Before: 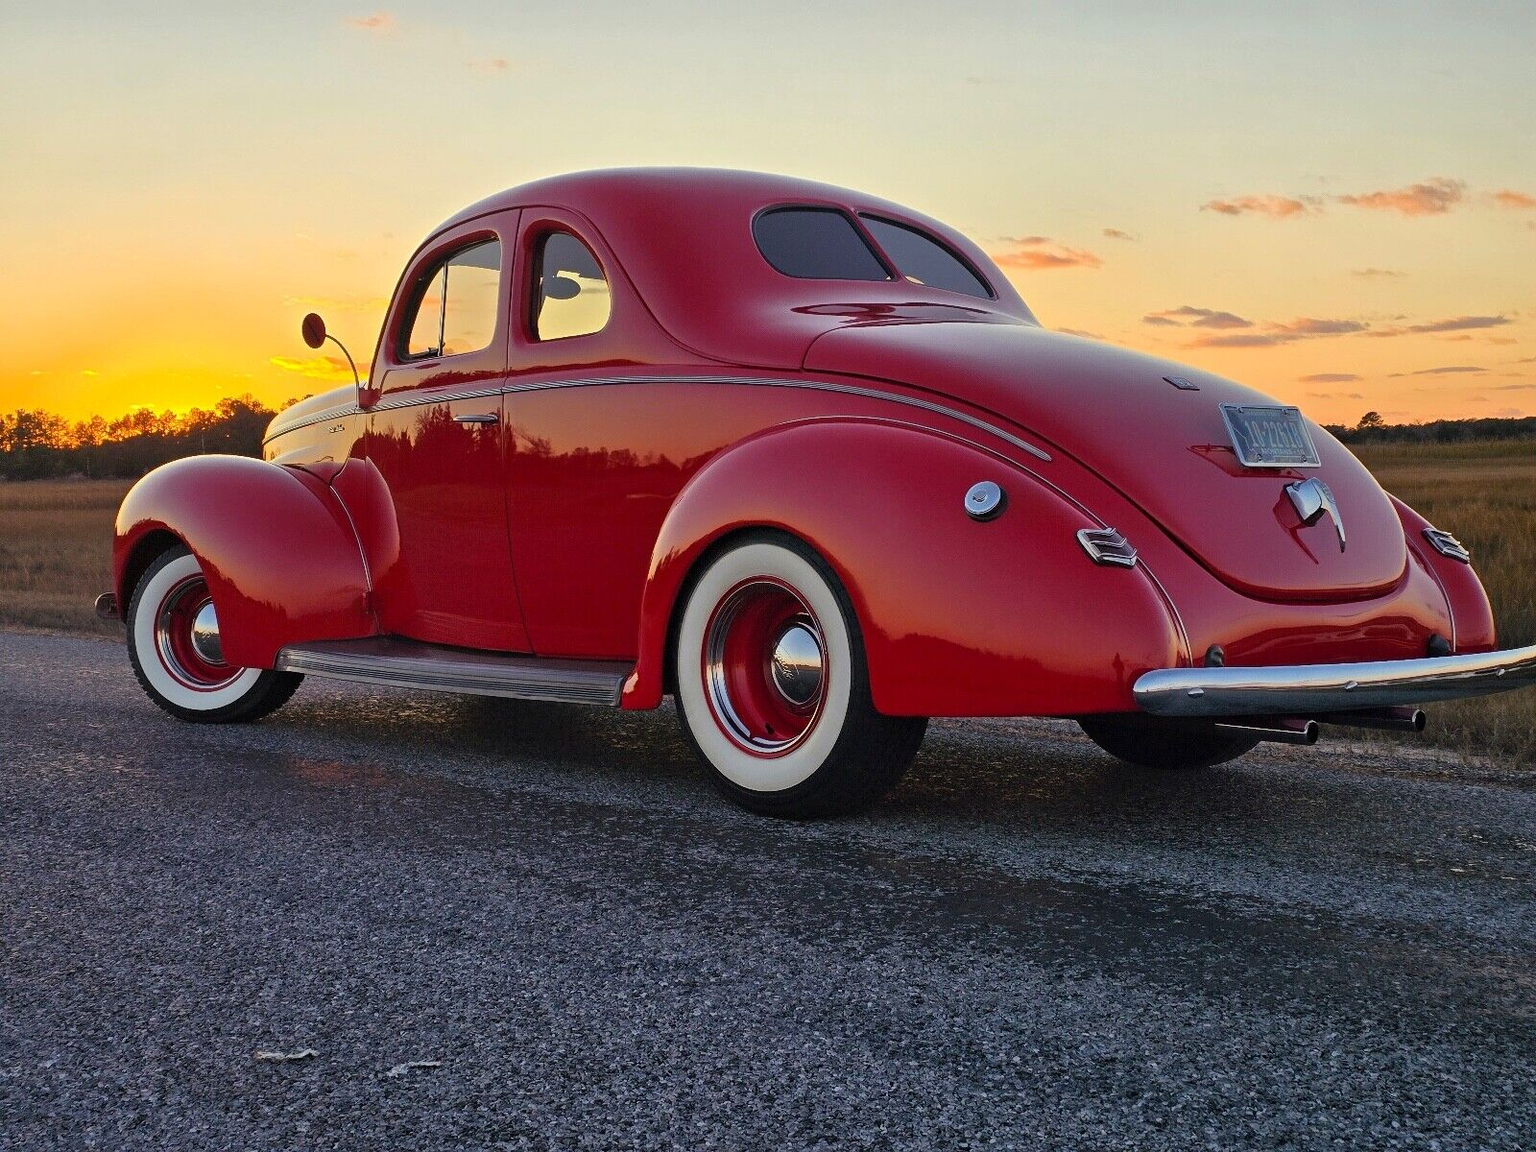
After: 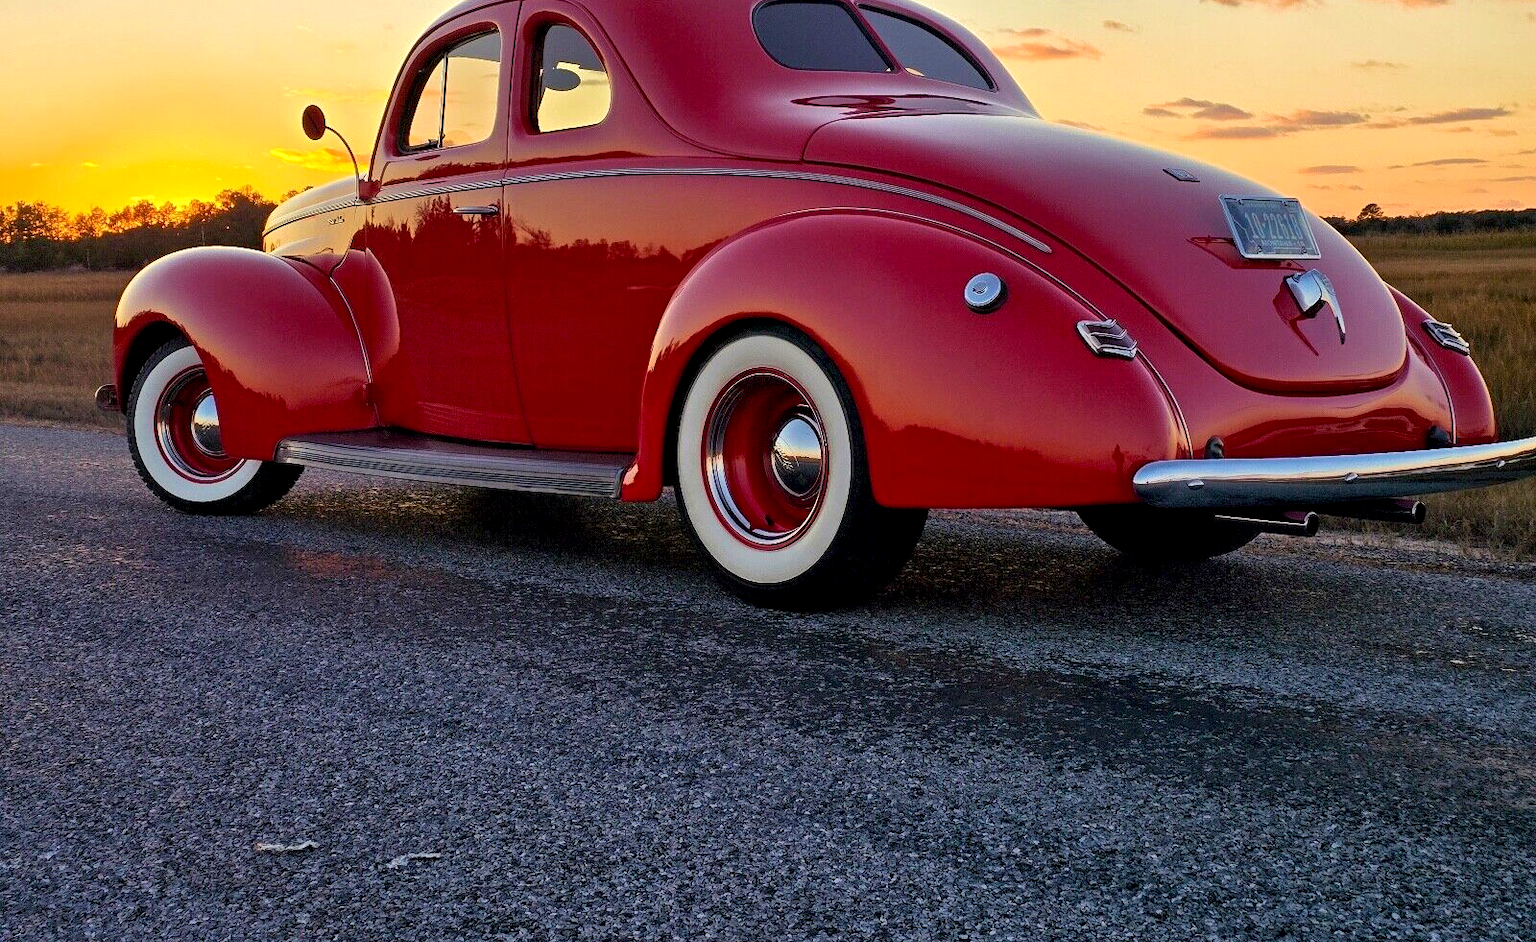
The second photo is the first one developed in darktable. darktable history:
local contrast: highlights 105%, shadows 99%, detail 119%, midtone range 0.2
exposure: black level correction 0.007, exposure 0.159 EV, compensate highlight preservation false
crop and rotate: top 18.146%
velvia: on, module defaults
